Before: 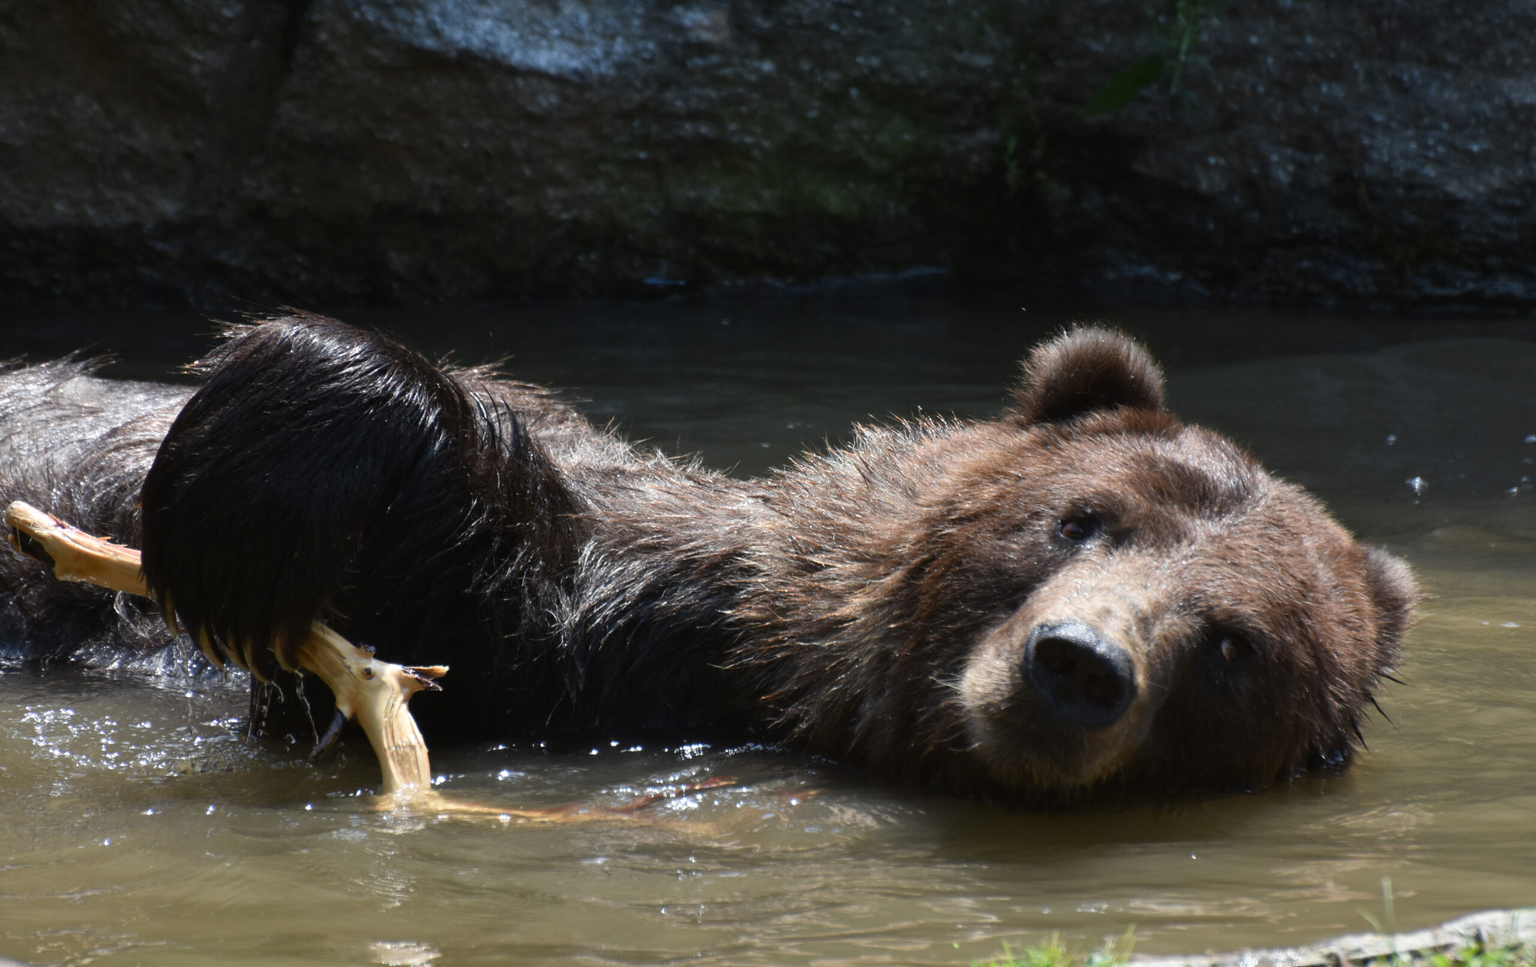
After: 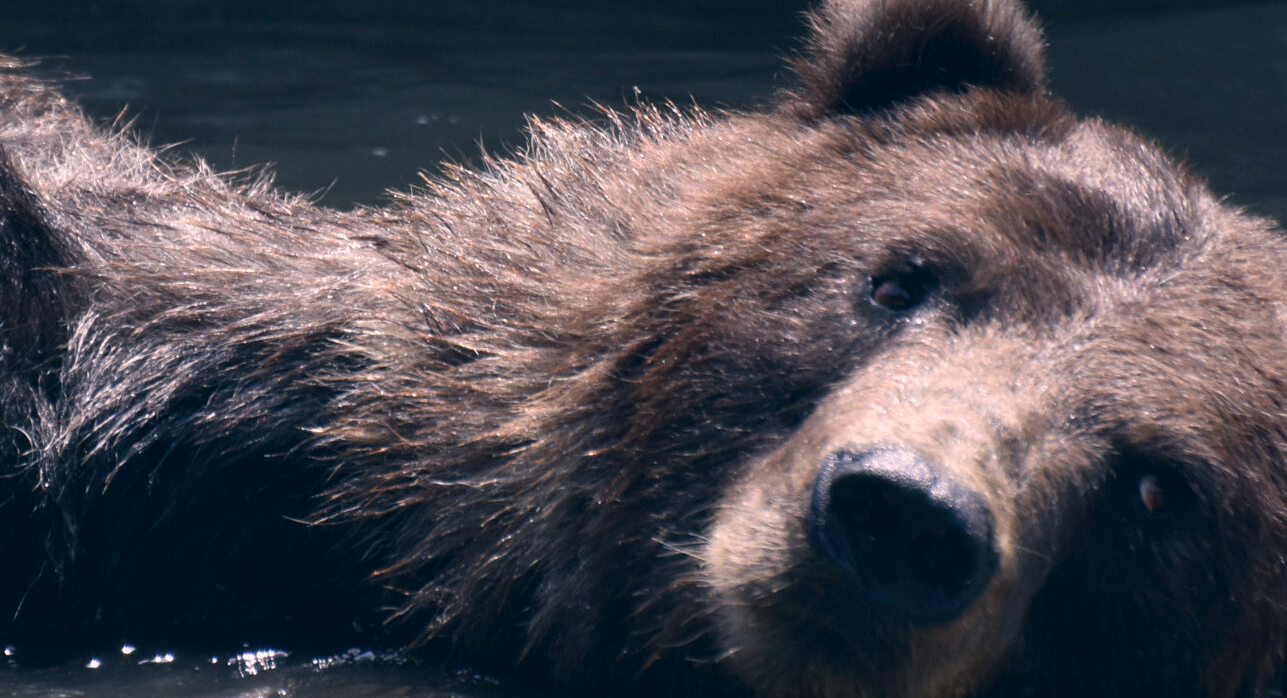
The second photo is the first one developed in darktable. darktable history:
crop: left 35.03%, top 36.625%, right 14.663%, bottom 20.057%
color correction: highlights a* 14.46, highlights b* 5.85, shadows a* -5.53, shadows b* -15.24, saturation 0.85
